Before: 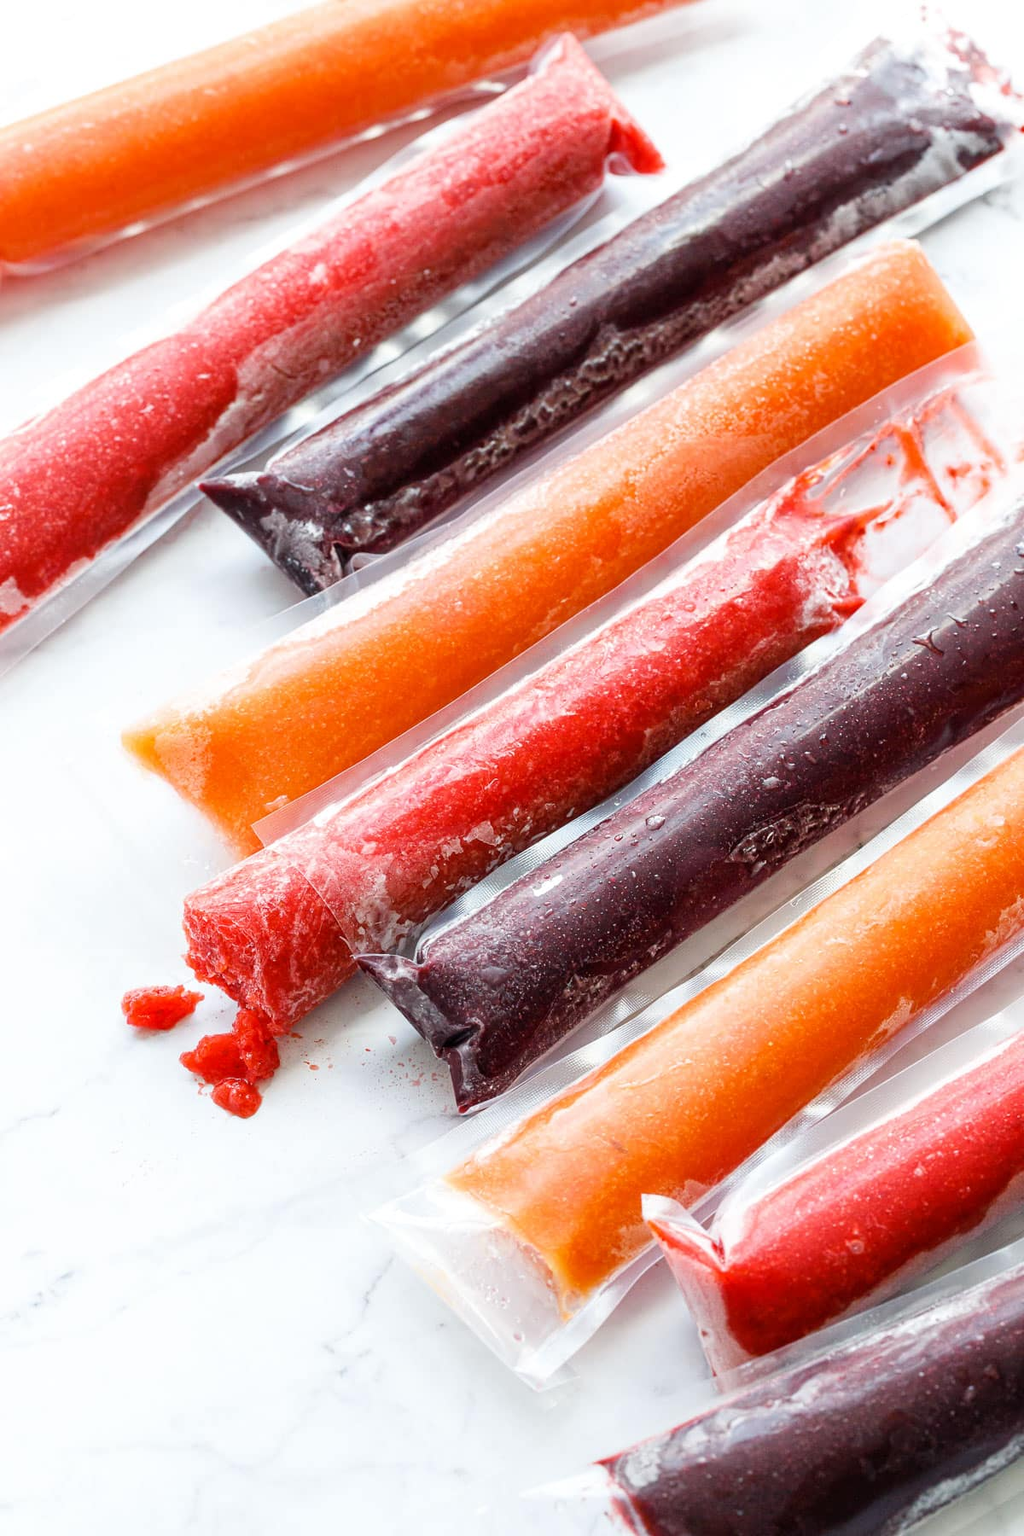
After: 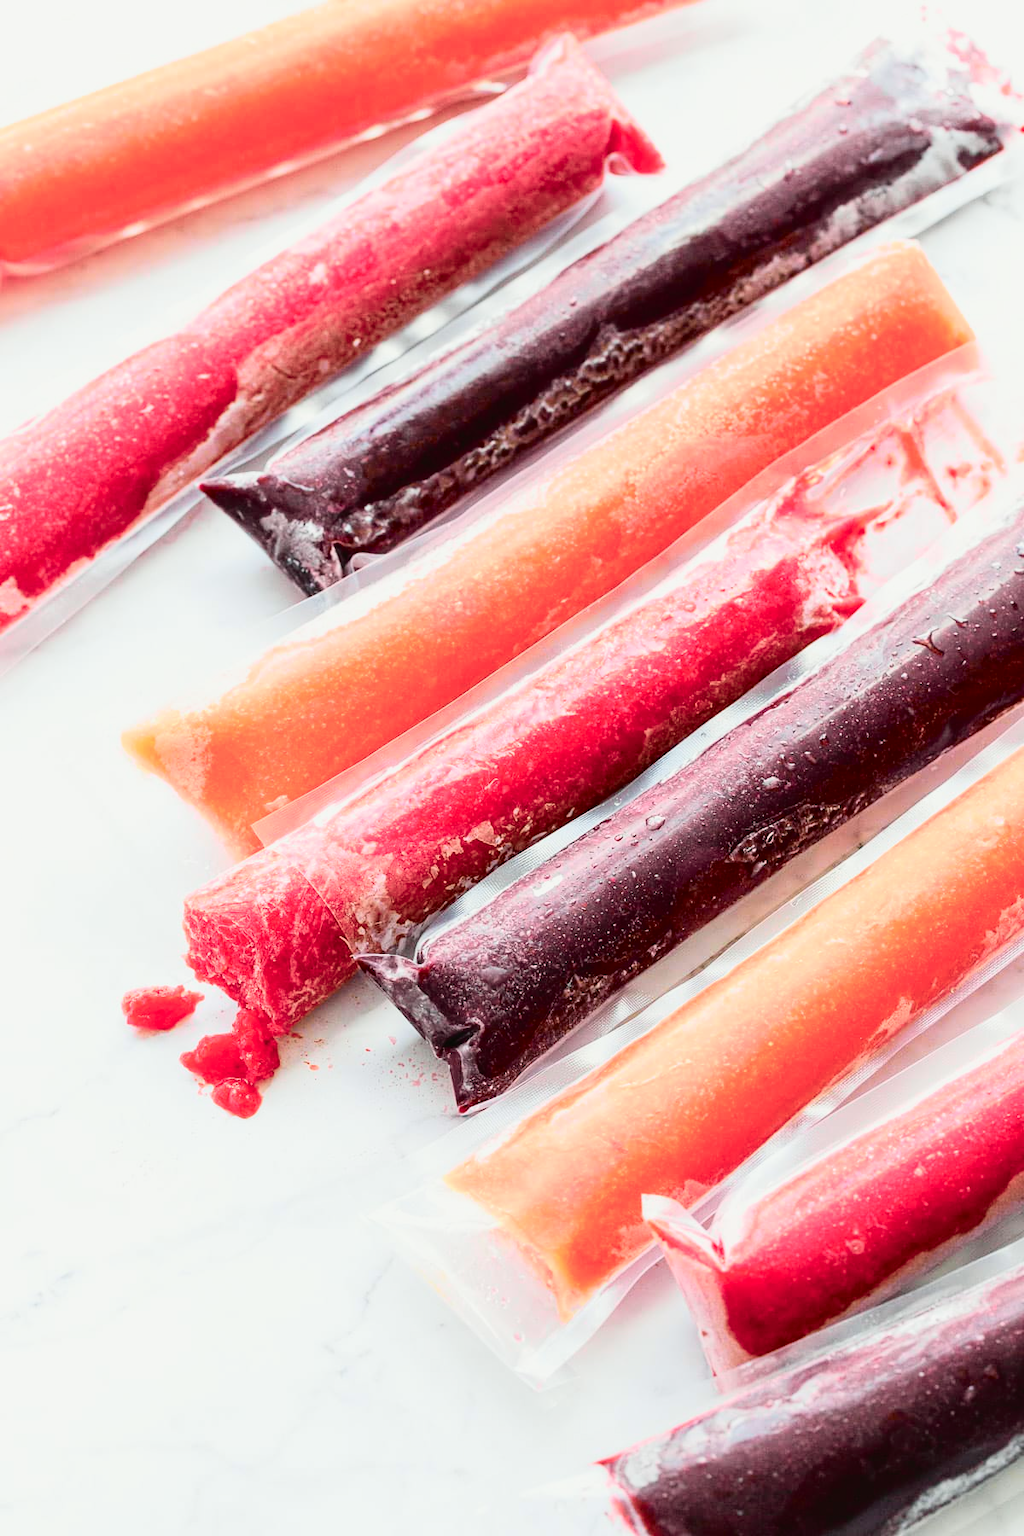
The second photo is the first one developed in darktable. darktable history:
tone curve: curves: ch0 [(0, 0.023) (0.113, 0.081) (0.204, 0.197) (0.498, 0.608) (0.709, 0.819) (0.984, 0.961)]; ch1 [(0, 0) (0.172, 0.123) (0.317, 0.272) (0.414, 0.382) (0.476, 0.479) (0.505, 0.501) (0.528, 0.54) (0.618, 0.647) (0.709, 0.764) (1, 1)]; ch2 [(0, 0) (0.411, 0.424) (0.492, 0.502) (0.521, 0.521) (0.55, 0.576) (0.686, 0.638) (1, 1)], color space Lab, independent channels, preserve colors none
